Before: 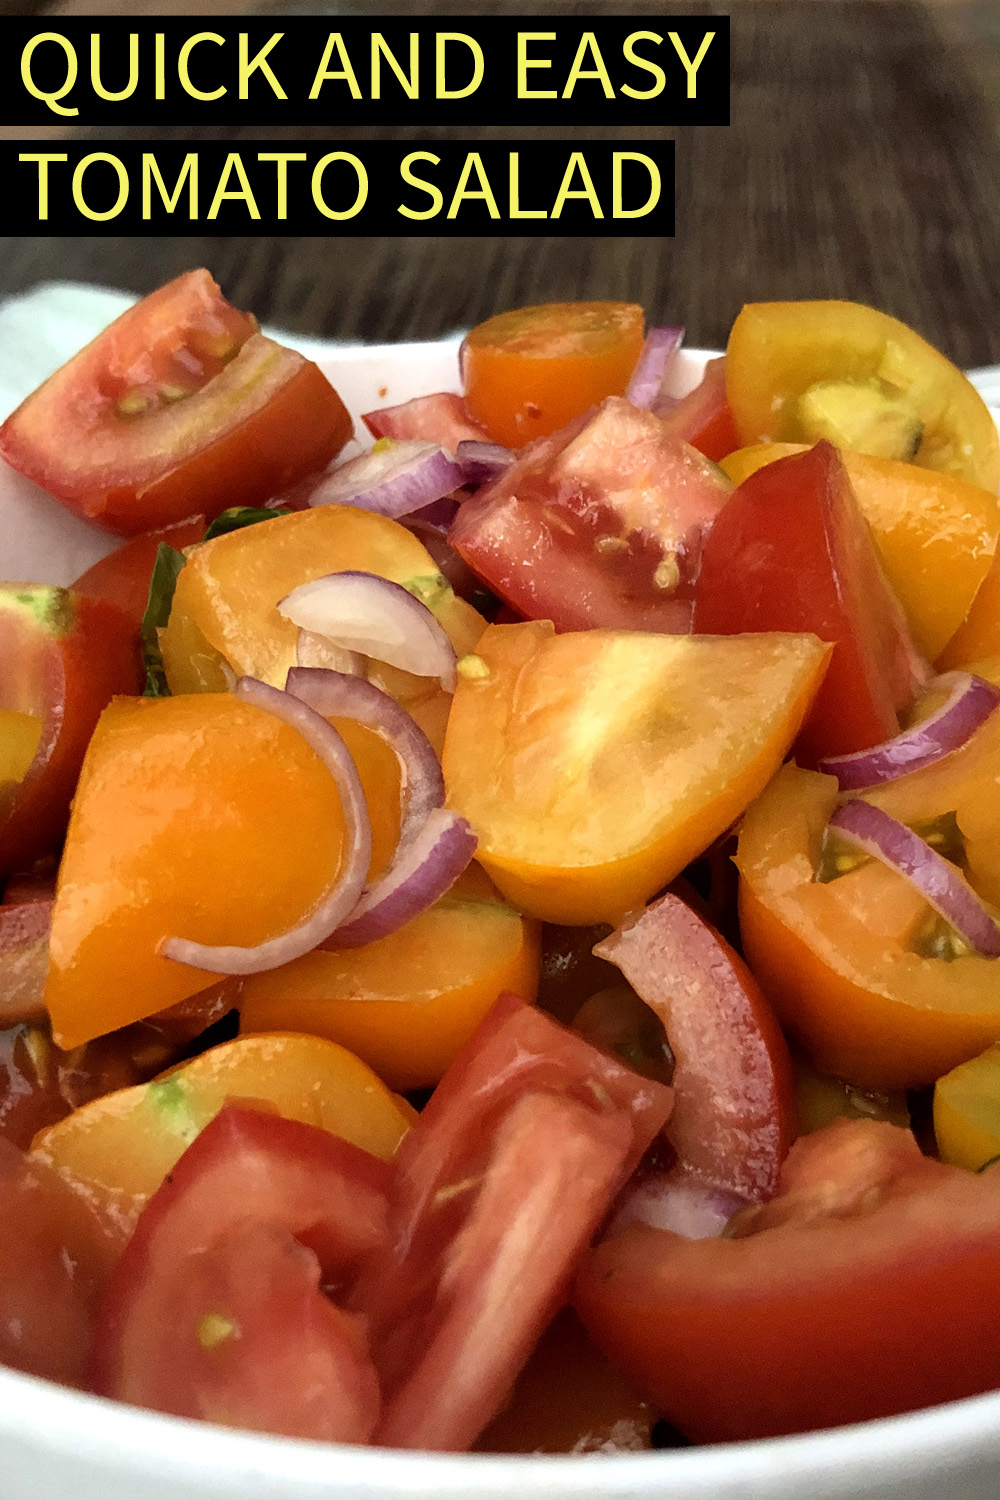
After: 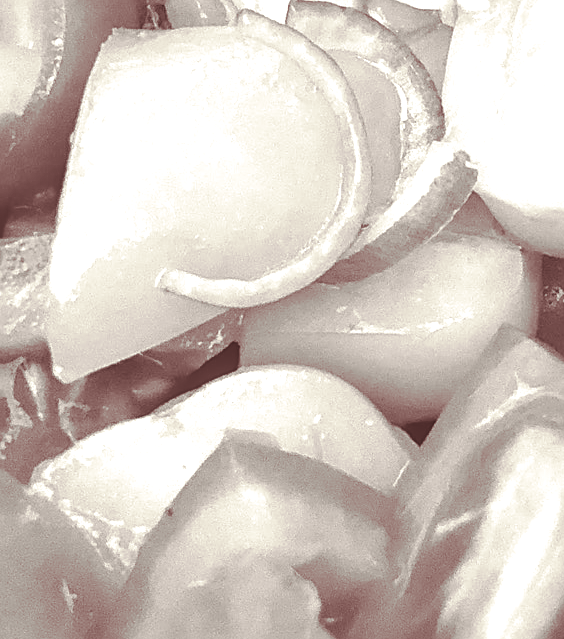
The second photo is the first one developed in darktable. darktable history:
crop: top 44.483%, right 43.593%, bottom 12.892%
local contrast: detail 130%
split-toning: shadows › hue 360°
sharpen: on, module defaults
colorize: hue 34.49°, saturation 35.33%, source mix 100%, lightness 55%, version 1
